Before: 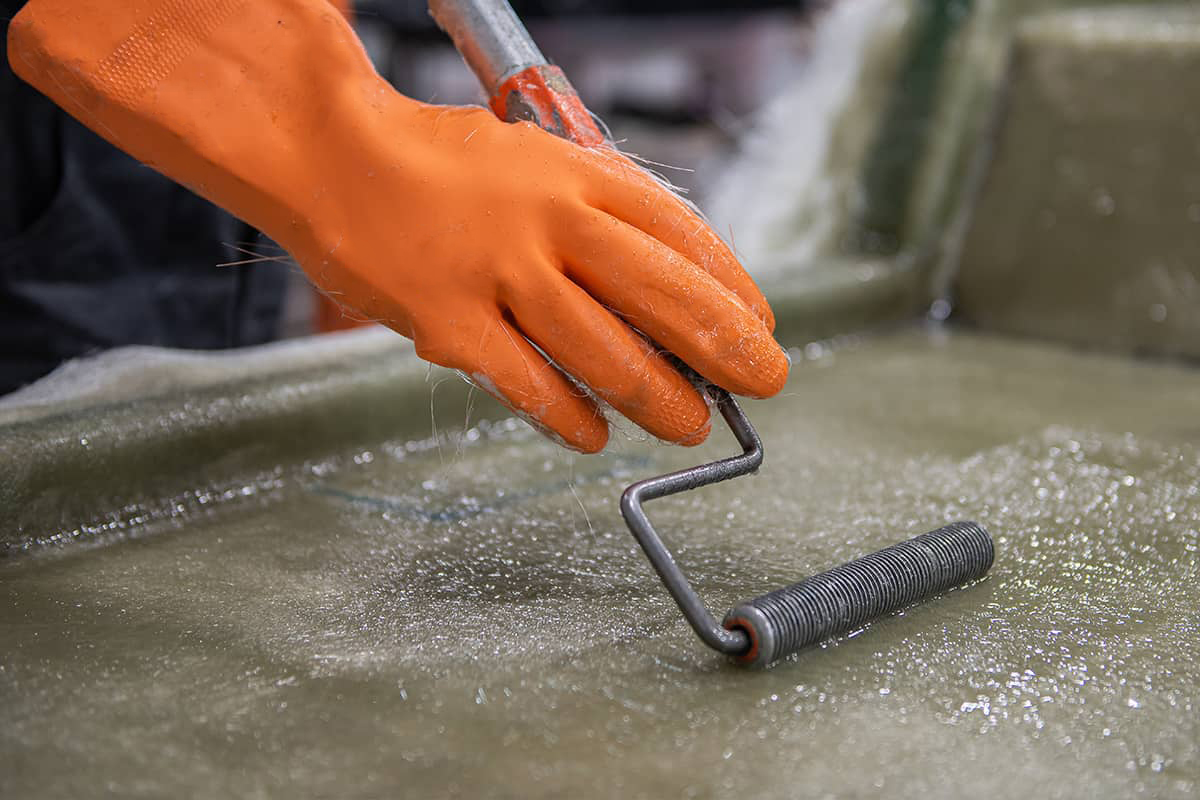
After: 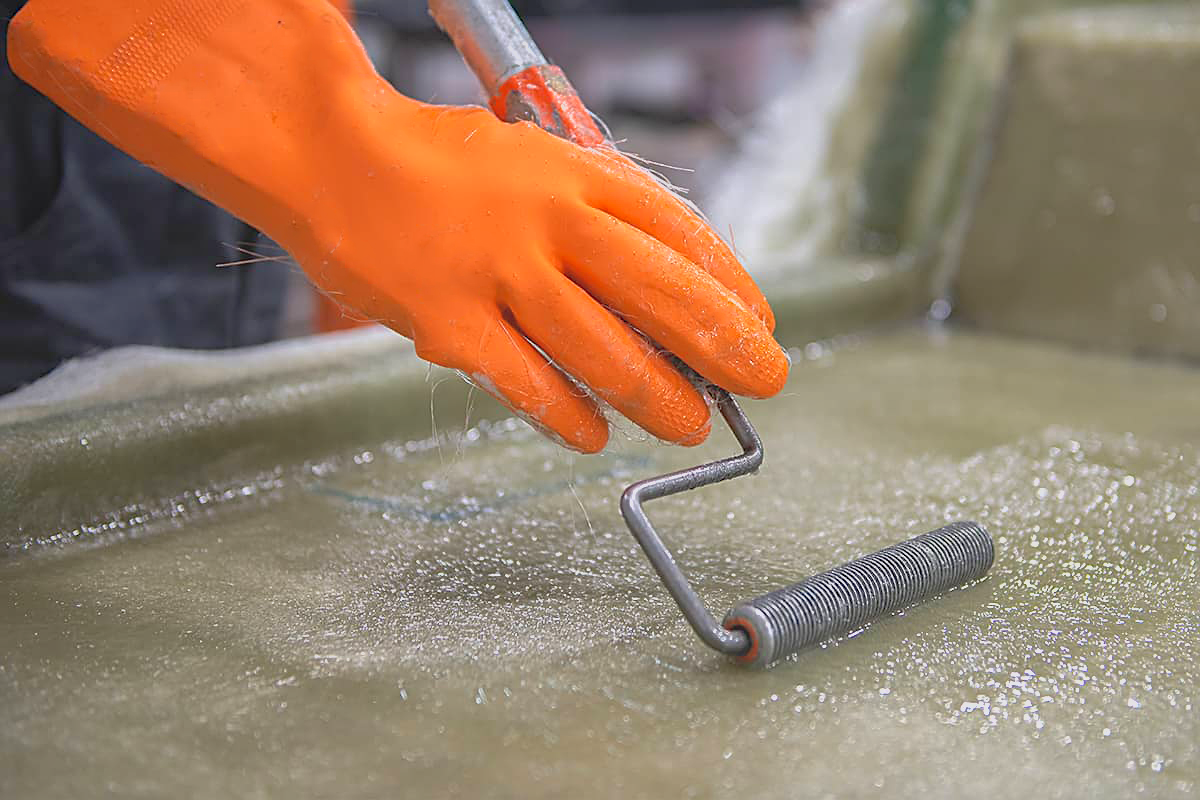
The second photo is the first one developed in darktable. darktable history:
sharpen: on, module defaults
shadows and highlights: on, module defaults
local contrast: detail 69%
exposure: black level correction 0, exposure 0.694 EV, compensate exposure bias true, compensate highlight preservation false
